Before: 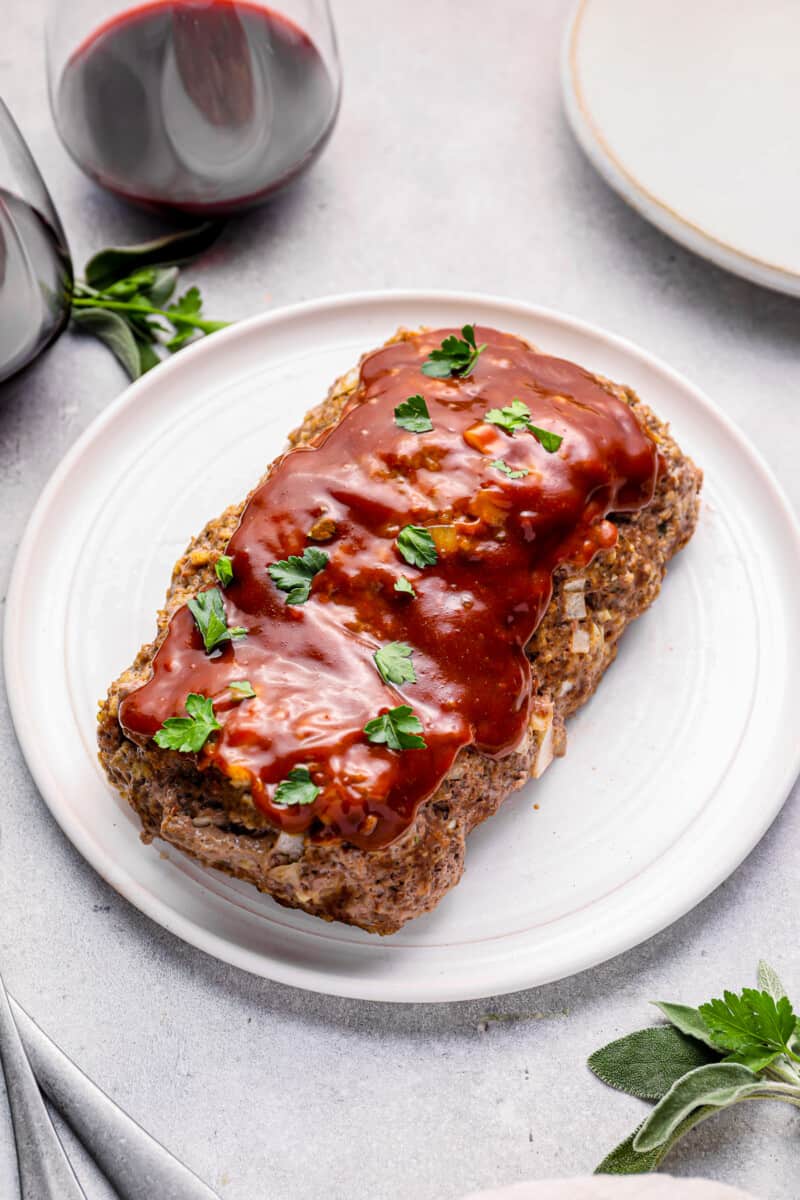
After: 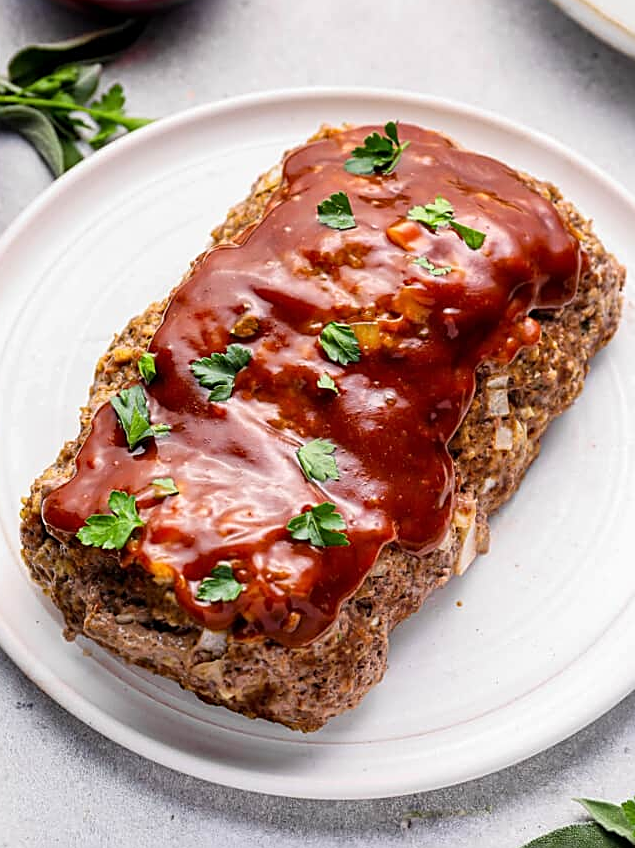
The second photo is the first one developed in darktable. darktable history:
sharpen: amount 0.6
crop: left 9.712%, top 16.928%, right 10.845%, bottom 12.332%
